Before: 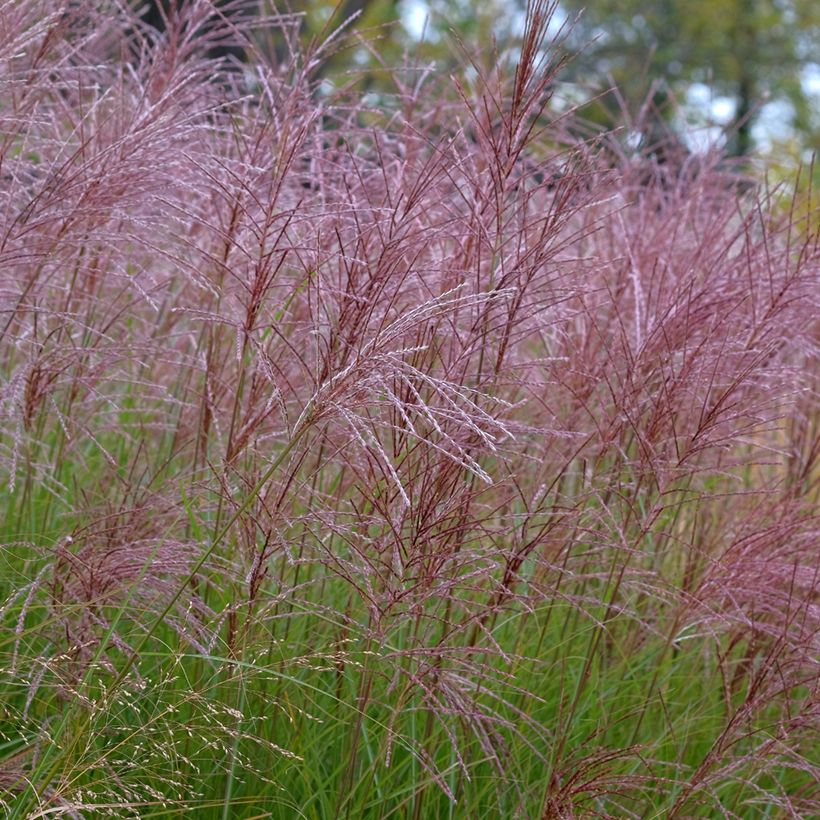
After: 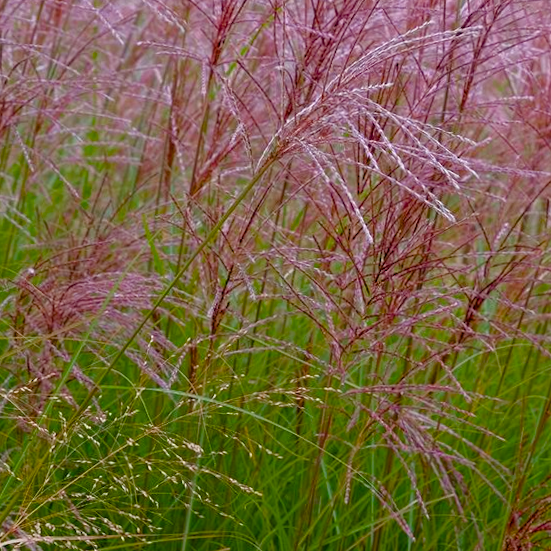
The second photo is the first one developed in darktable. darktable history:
crop and rotate: angle -0.82°, left 3.85%, top 31.828%, right 27.992%
color balance rgb: perceptual saturation grading › global saturation 35%, perceptual saturation grading › highlights -25%, perceptual saturation grading › shadows 50%
